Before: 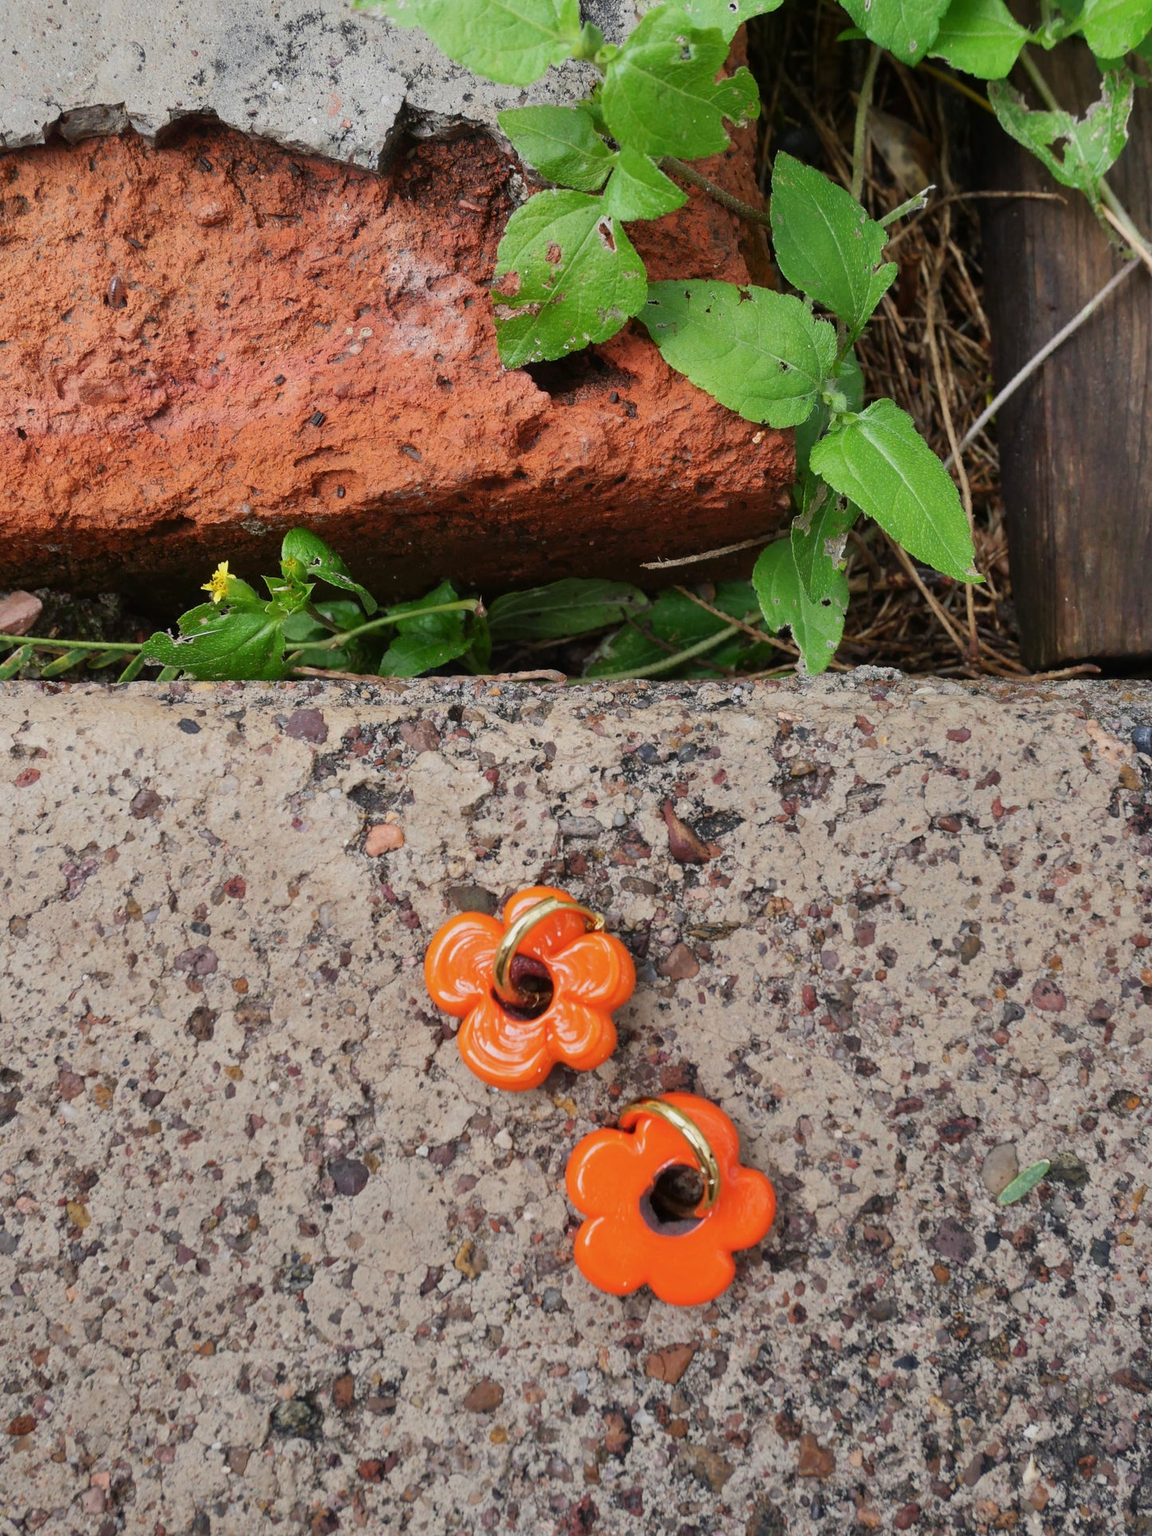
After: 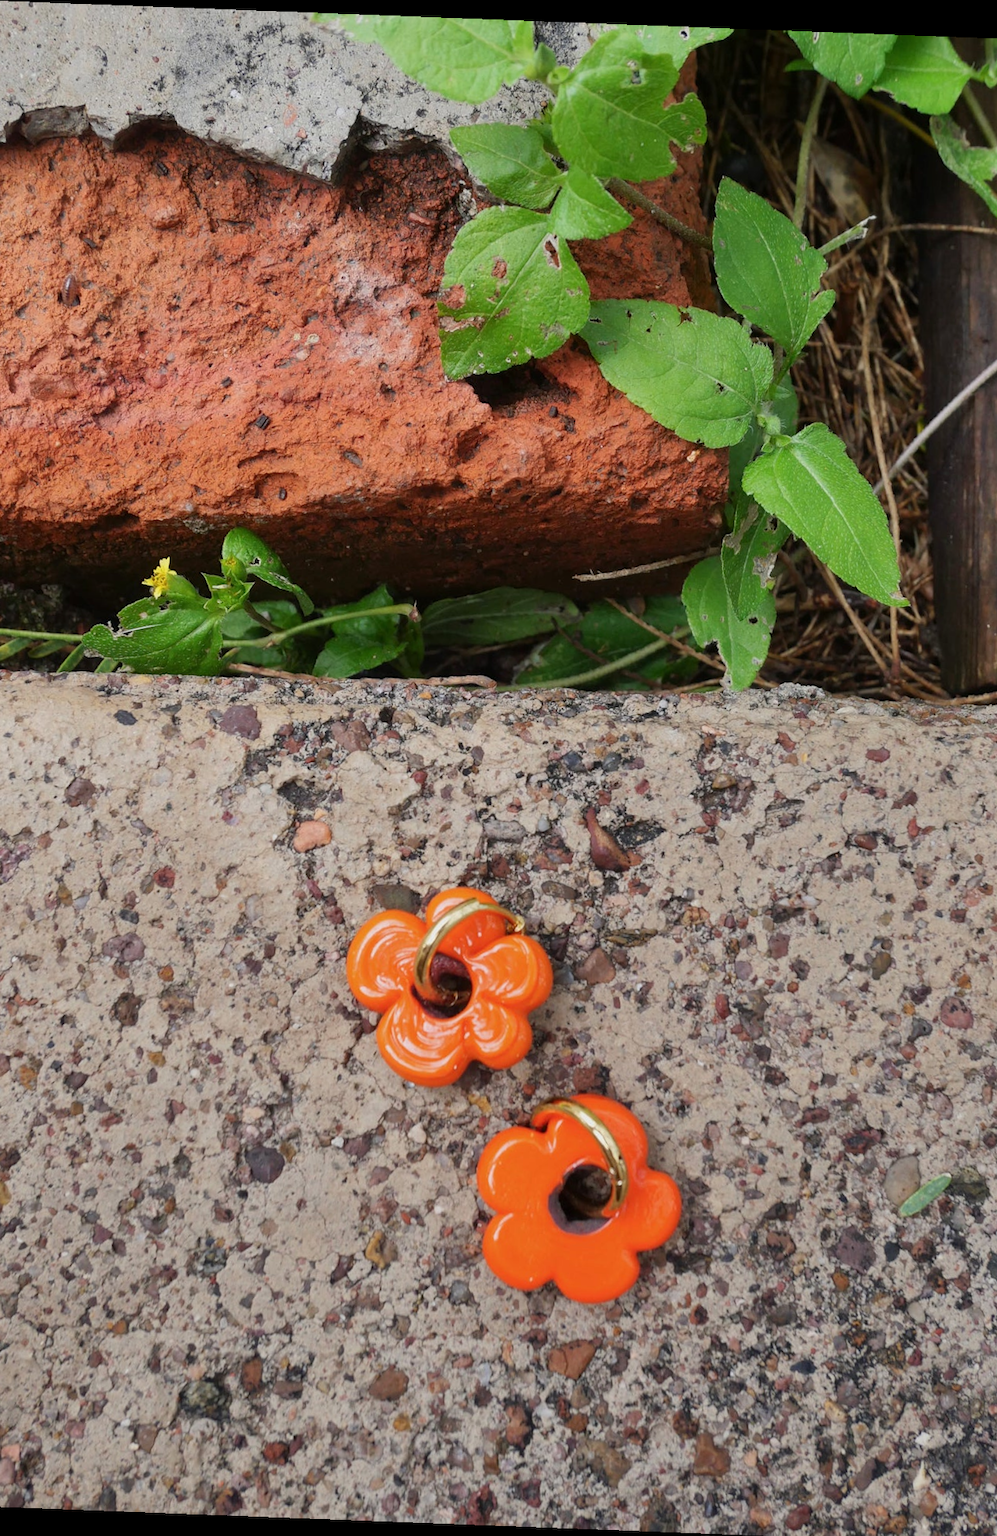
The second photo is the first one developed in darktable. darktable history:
rotate and perspective: rotation 2.17°, automatic cropping off
crop: left 7.598%, right 7.873%
